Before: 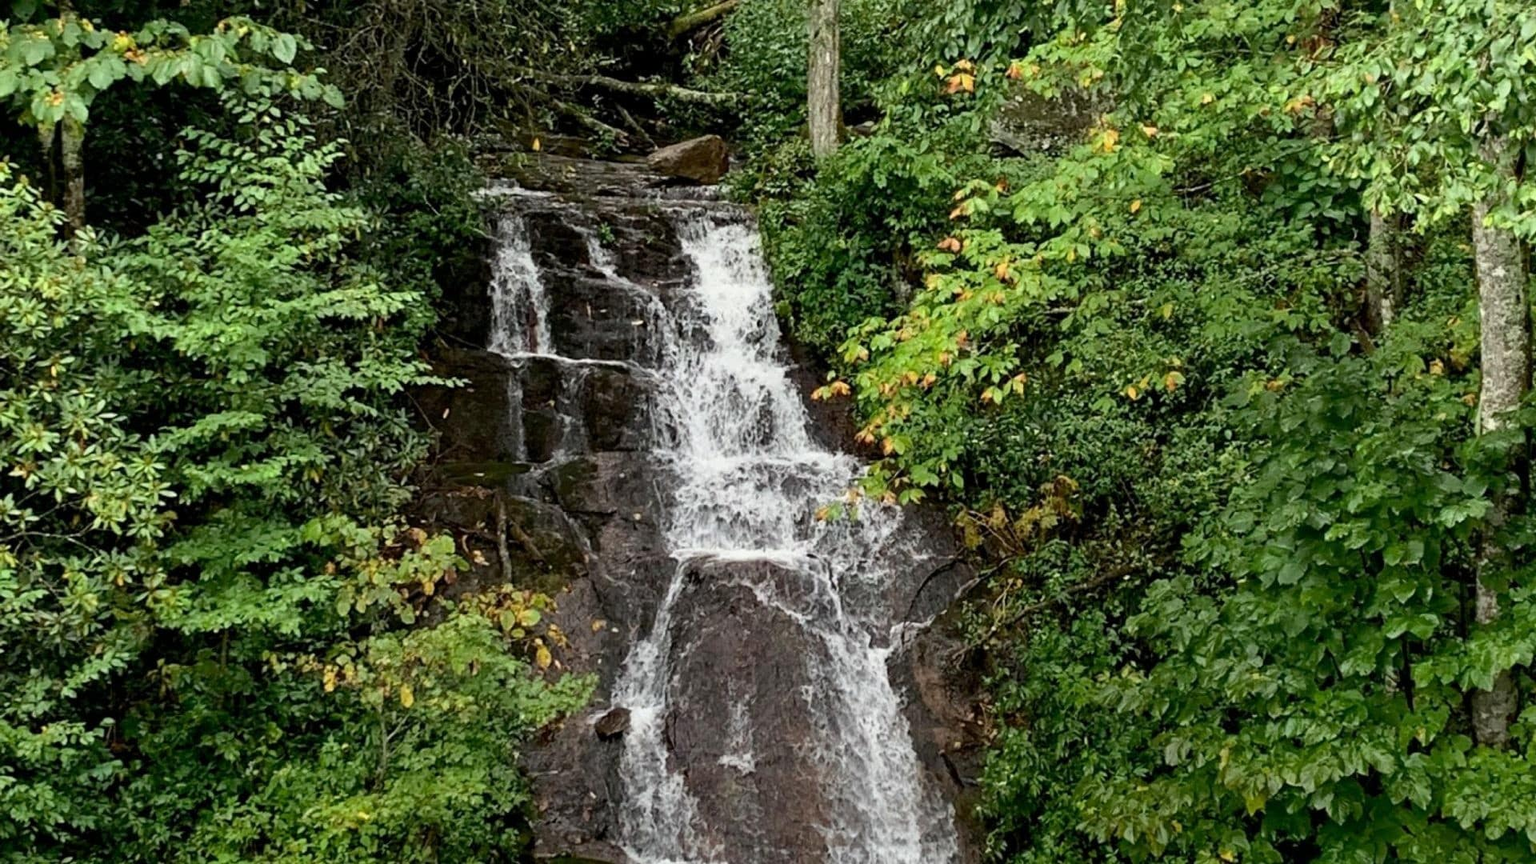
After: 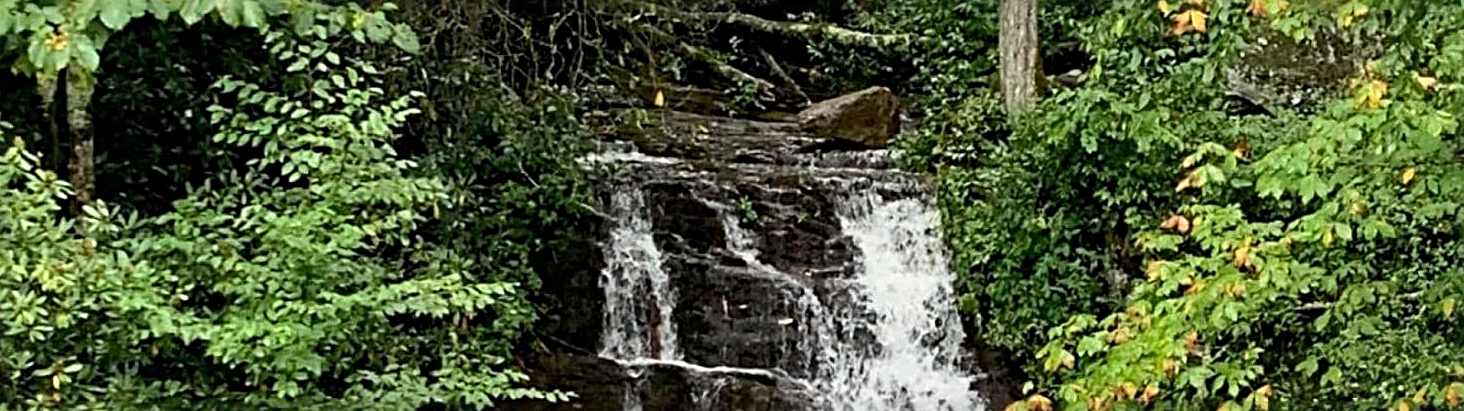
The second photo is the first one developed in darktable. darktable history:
sharpen: radius 4
crop: left 0.579%, top 7.627%, right 23.167%, bottom 54.275%
